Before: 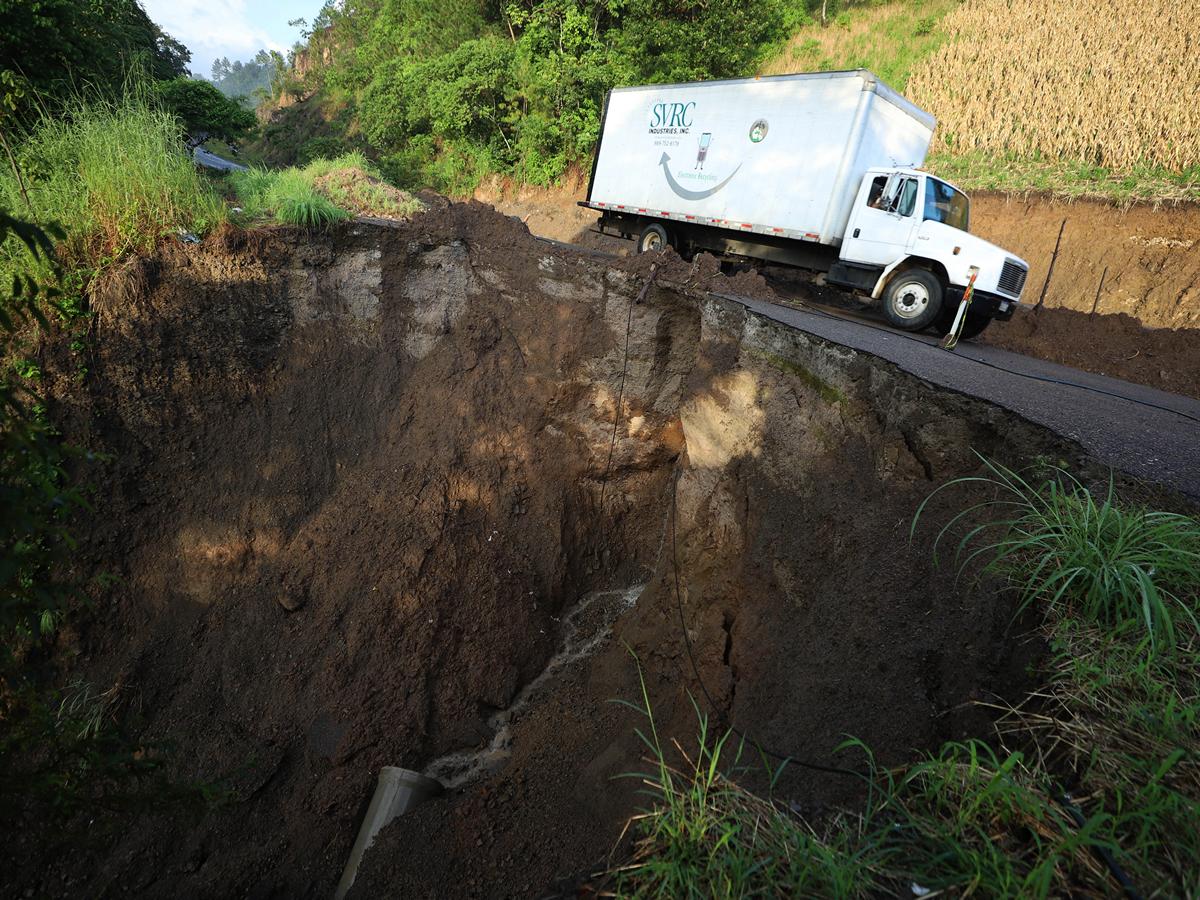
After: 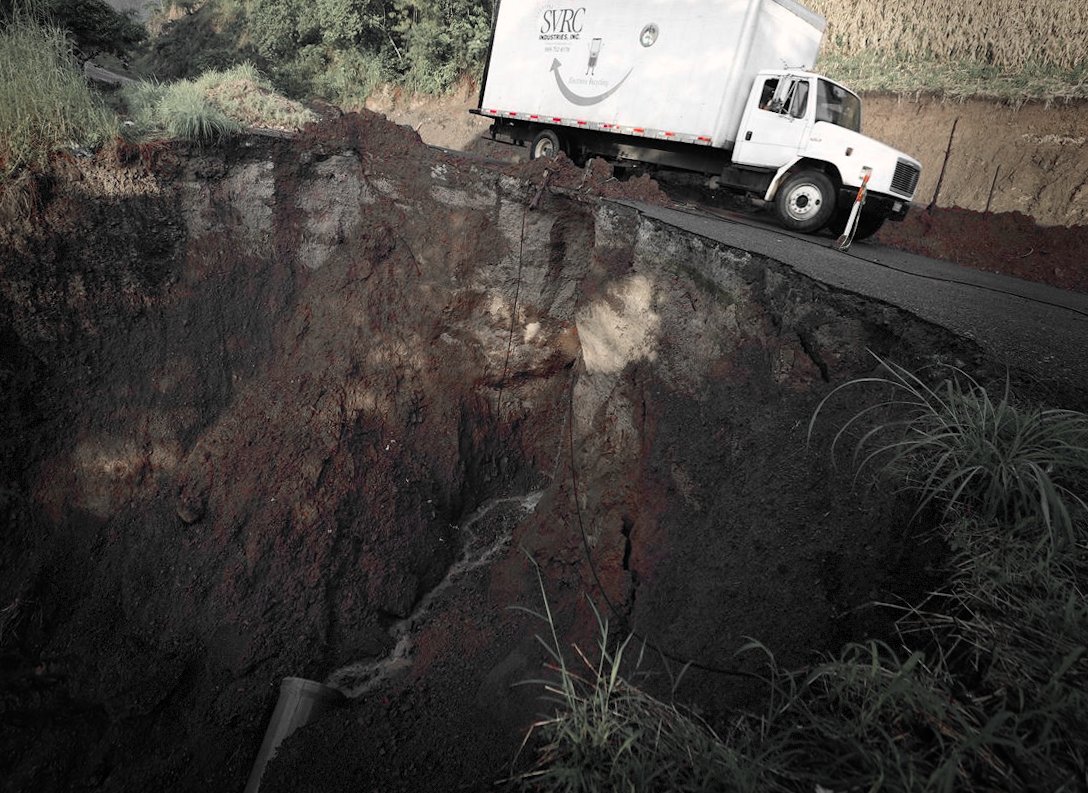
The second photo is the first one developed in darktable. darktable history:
crop and rotate: left 8.262%, top 9.226%
color zones: curves: ch1 [(0, 0.831) (0.08, 0.771) (0.157, 0.268) (0.241, 0.207) (0.562, -0.005) (0.714, -0.013) (0.876, 0.01) (1, 0.831)]
color balance rgb: shadows lift › hue 87.51°, highlights gain › chroma 1.62%, highlights gain › hue 55.1°, global offset › chroma 0.1%, global offset › hue 253.66°, linear chroma grading › global chroma 0.5%
vignetting: fall-off start 68.33%, fall-off radius 30%, saturation 0.042, center (-0.066, -0.311), width/height ratio 0.992, shape 0.85, dithering 8-bit output
rotate and perspective: rotation -1°, crop left 0.011, crop right 0.989, crop top 0.025, crop bottom 0.975
